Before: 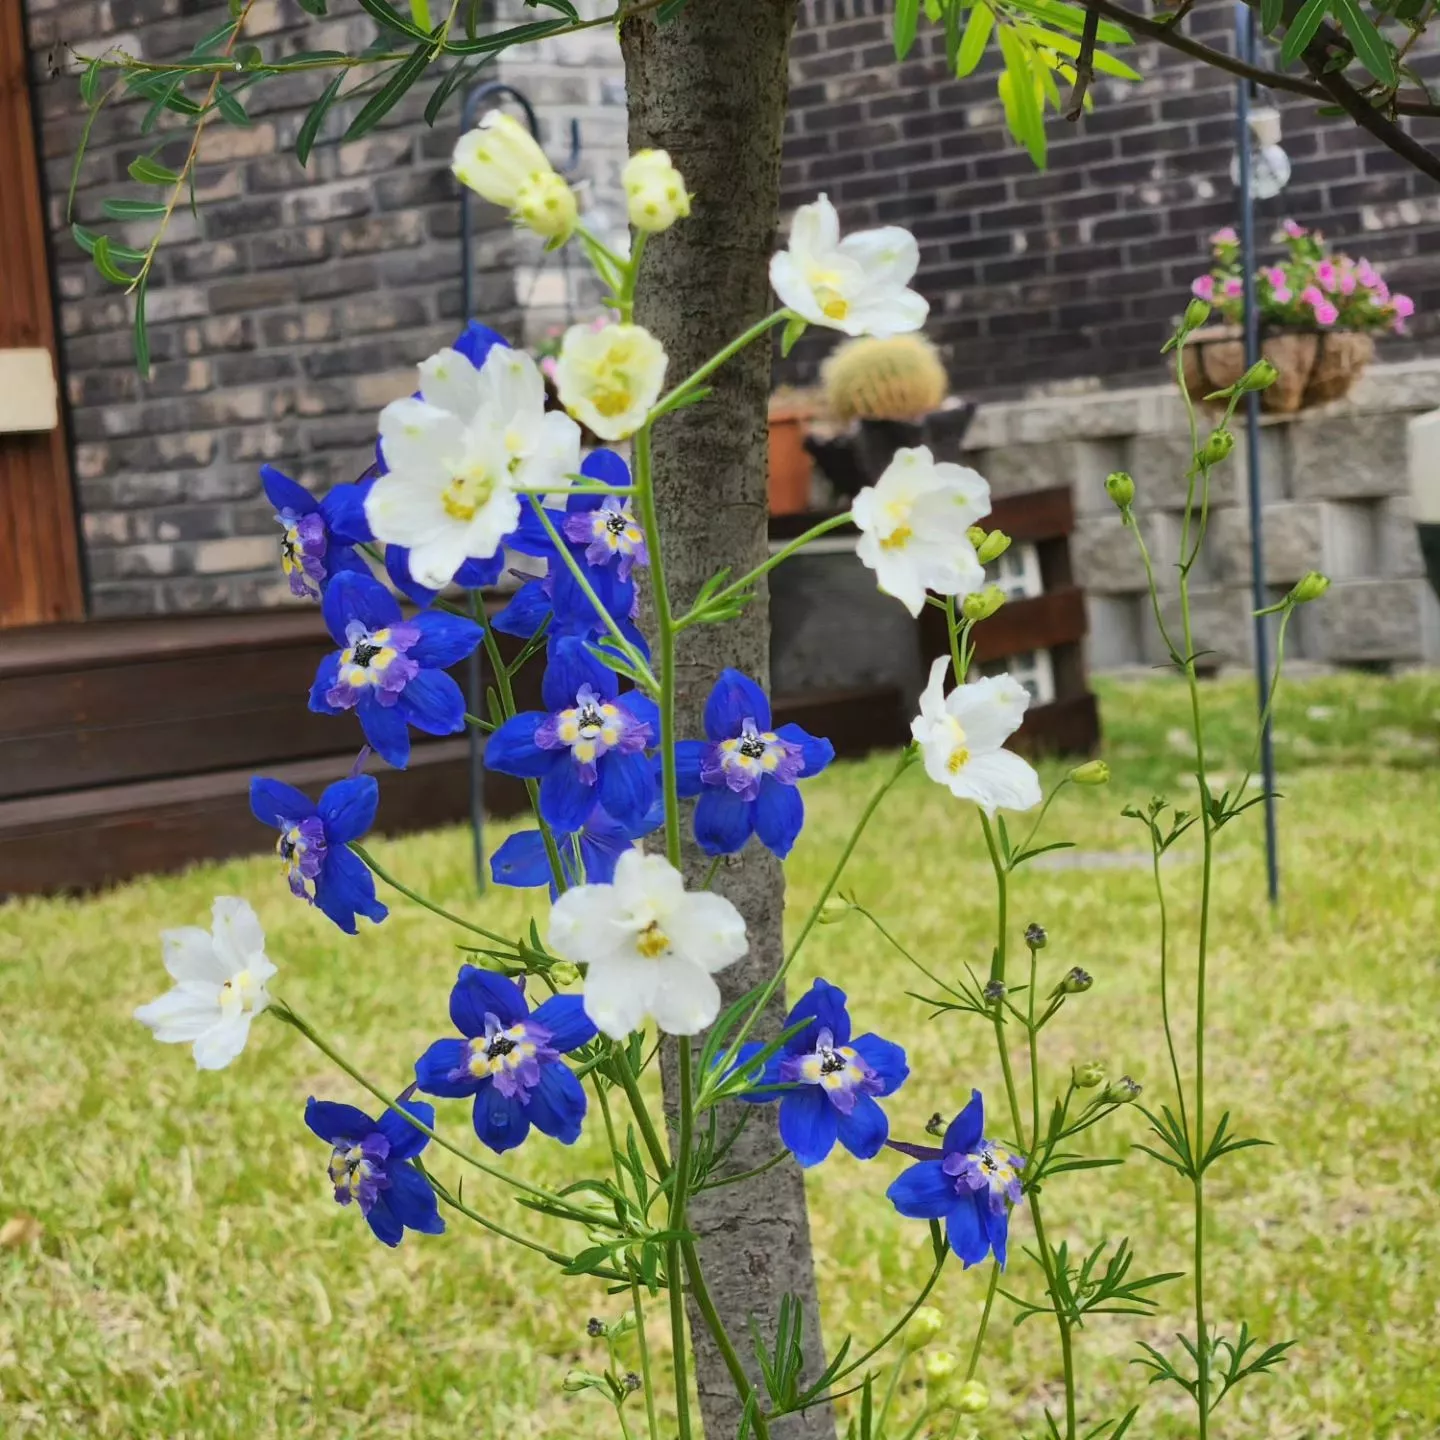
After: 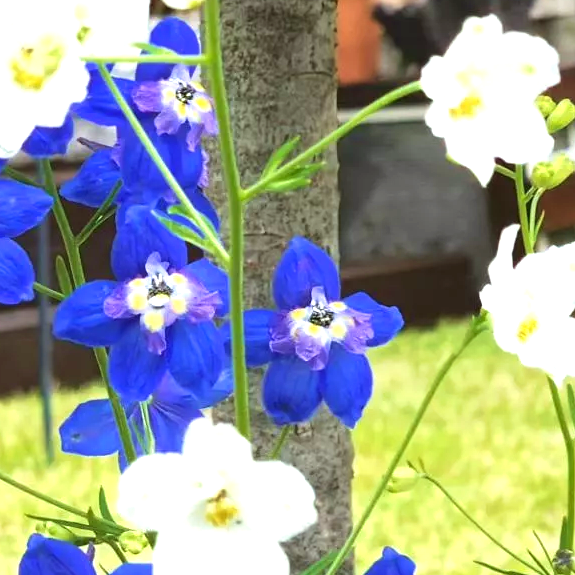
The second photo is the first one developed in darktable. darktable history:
velvia: on, module defaults
exposure: exposure 0.95 EV, compensate highlight preservation false
crop: left 30%, top 30%, right 30%, bottom 30%
white balance: red 0.978, blue 0.999
